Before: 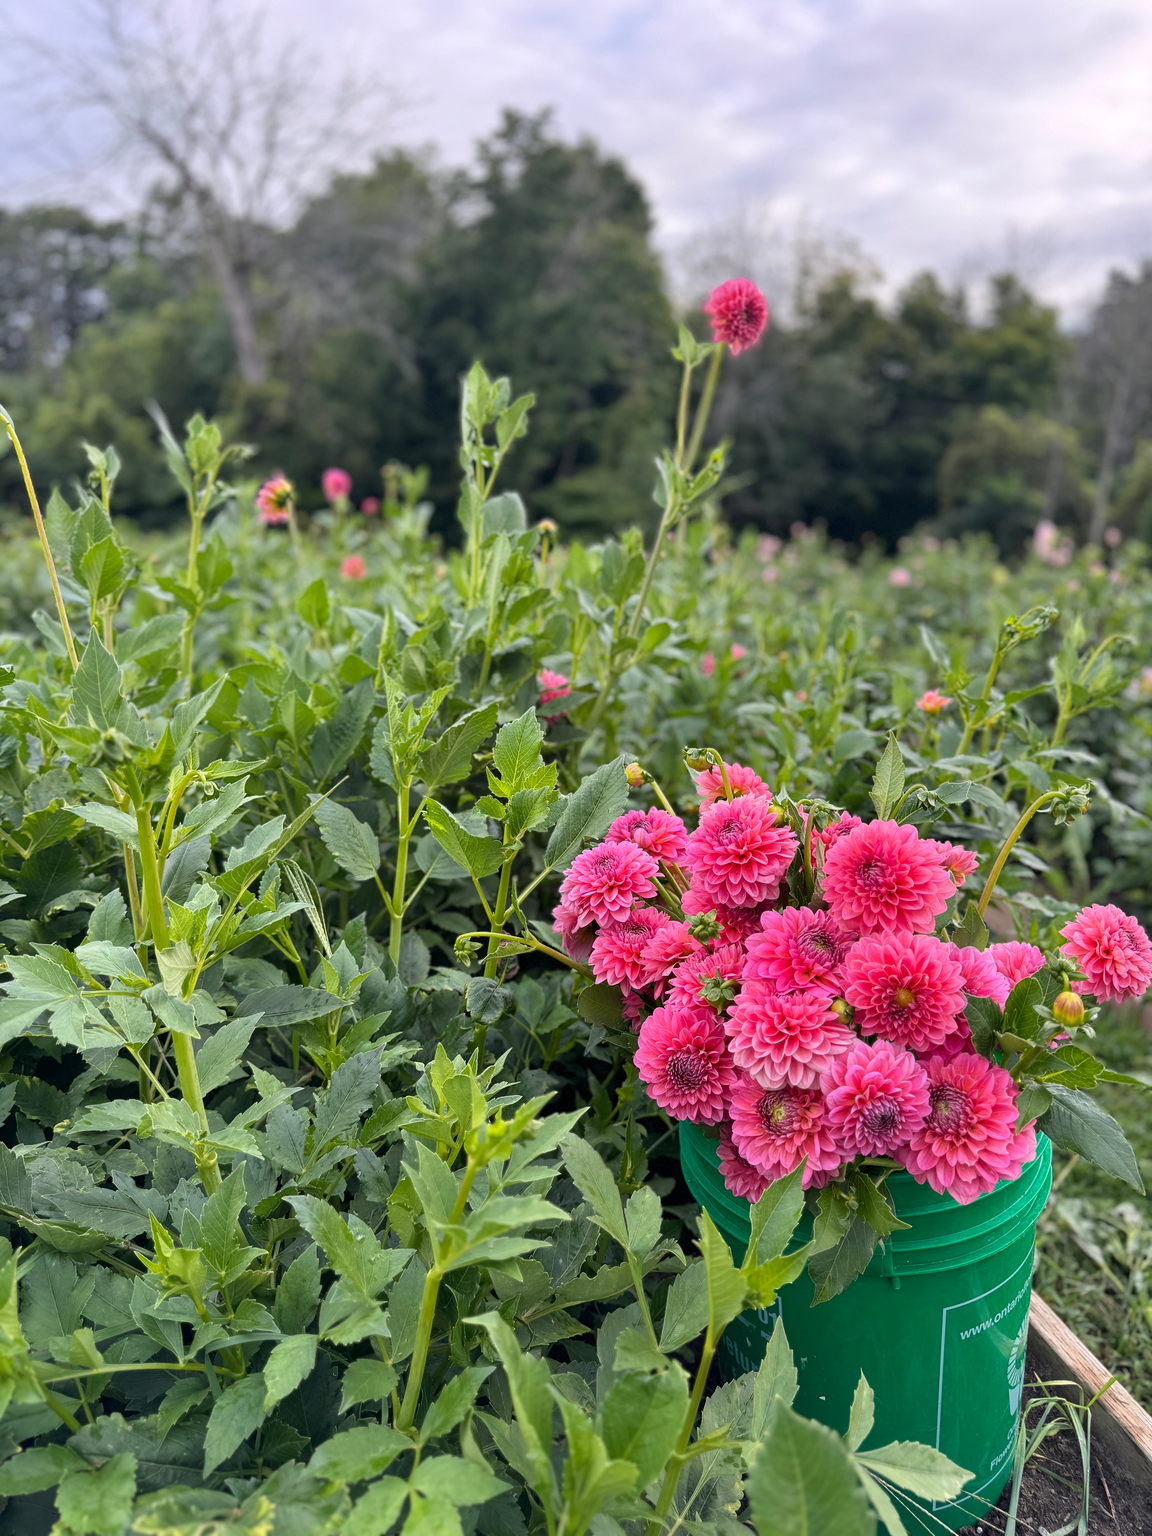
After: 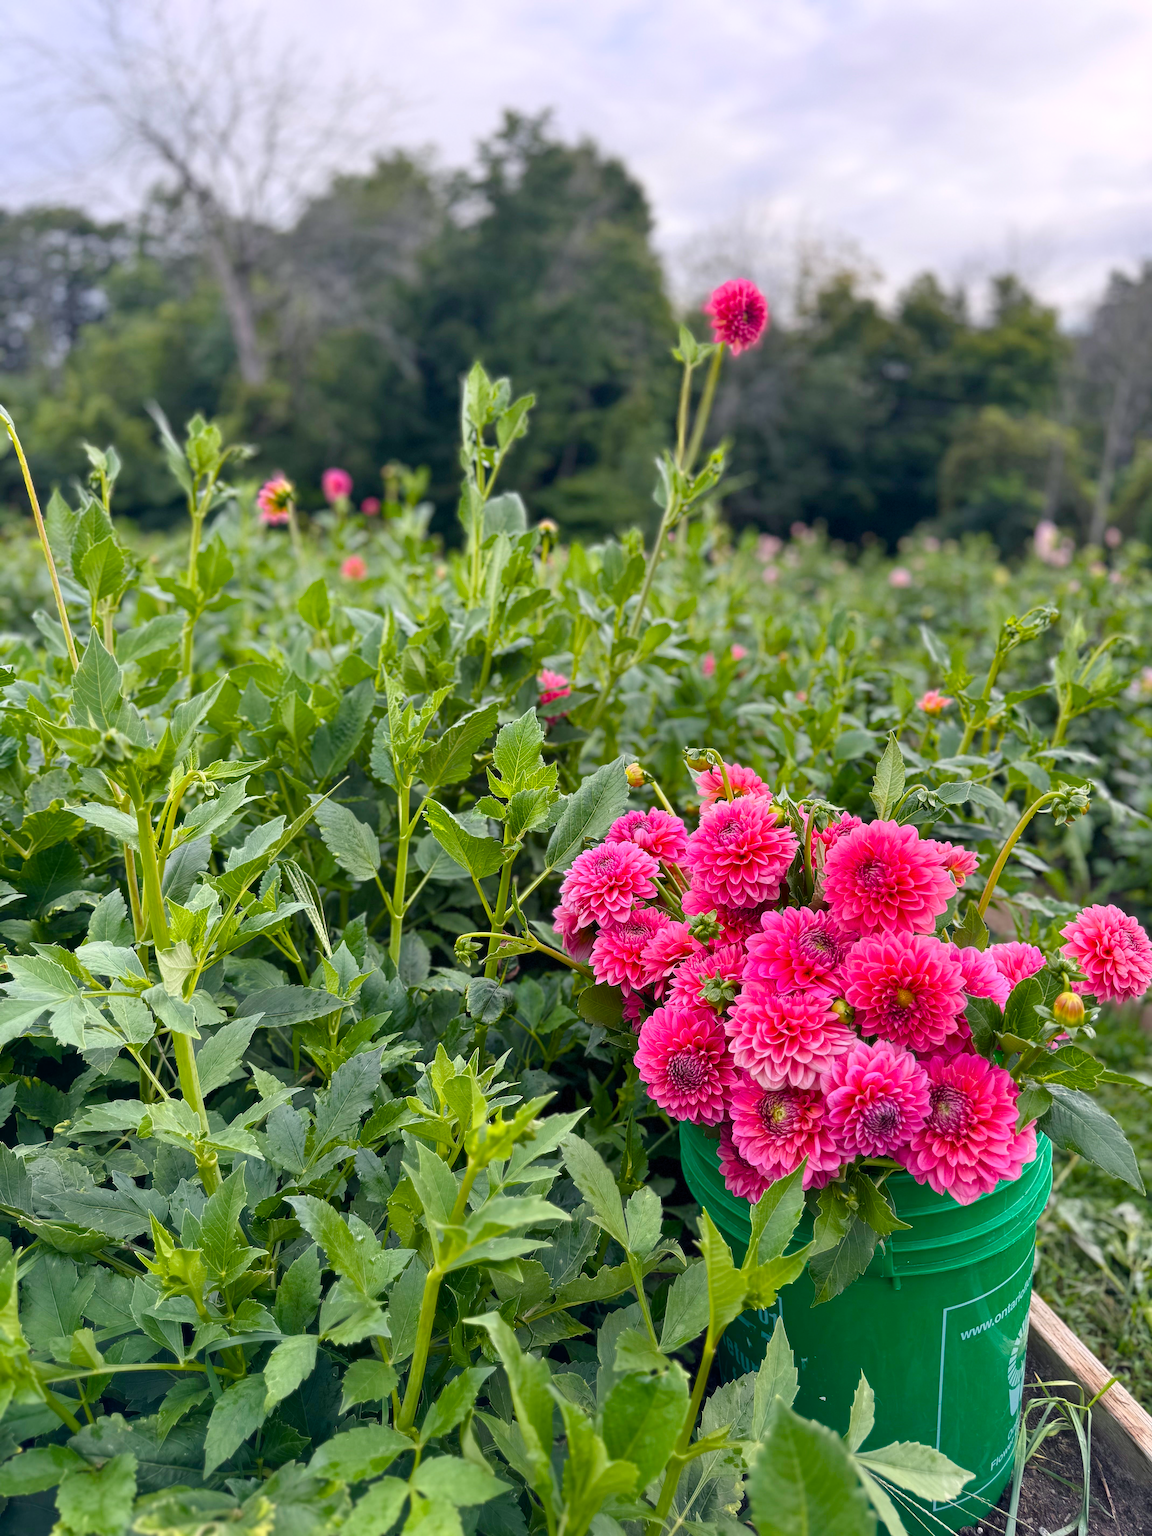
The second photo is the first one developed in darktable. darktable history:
haze removal: strength -0.057, compatibility mode true, adaptive false
color balance rgb: shadows lift › chroma 1.045%, shadows lift › hue 242.07°, power › hue 329.42°, perceptual saturation grading › global saturation 20%, perceptual saturation grading › highlights -14.096%, perceptual saturation grading › shadows 49.923%
shadows and highlights: shadows 1.9, highlights 38.52
